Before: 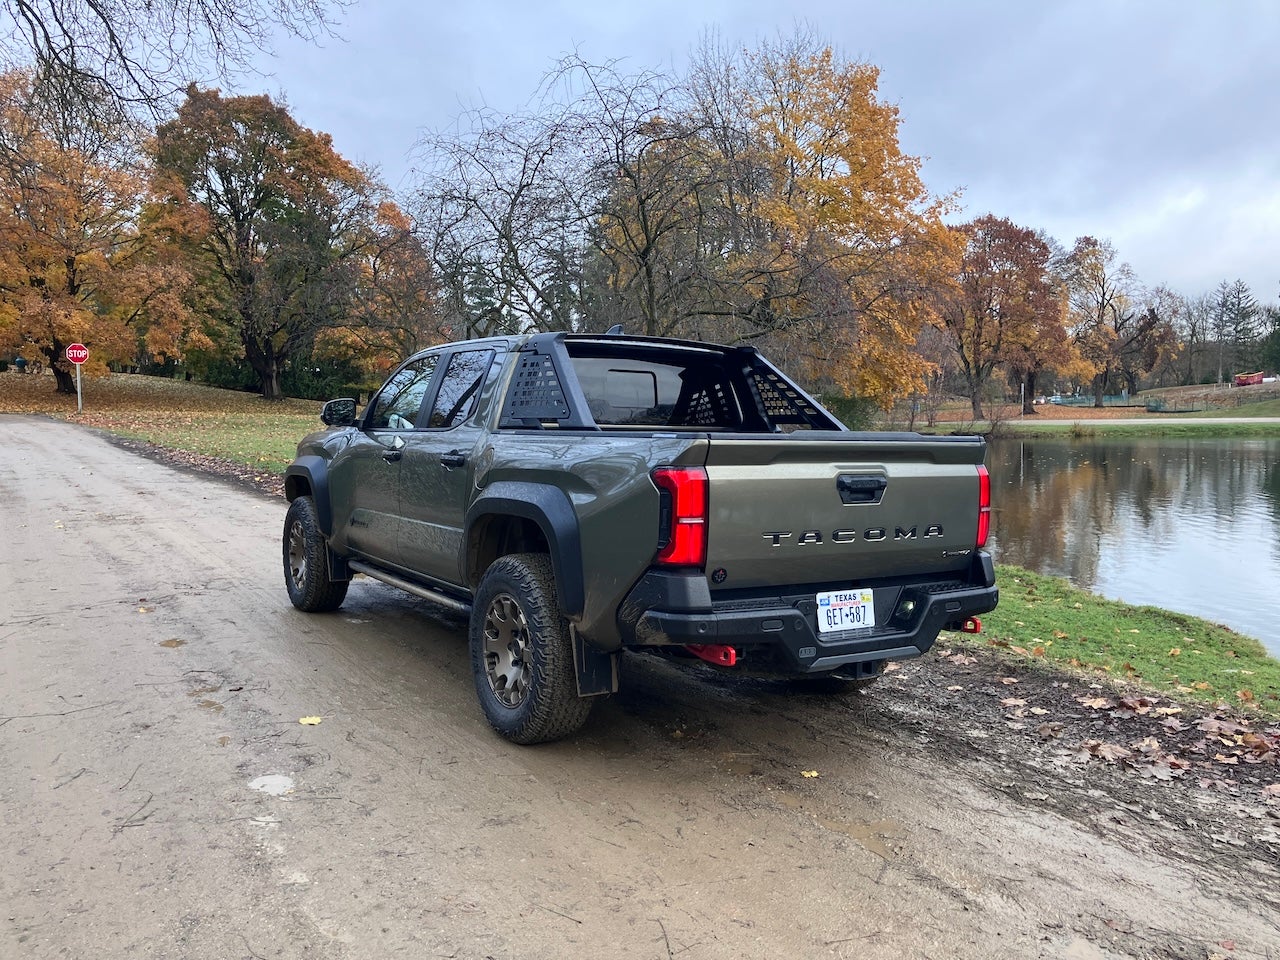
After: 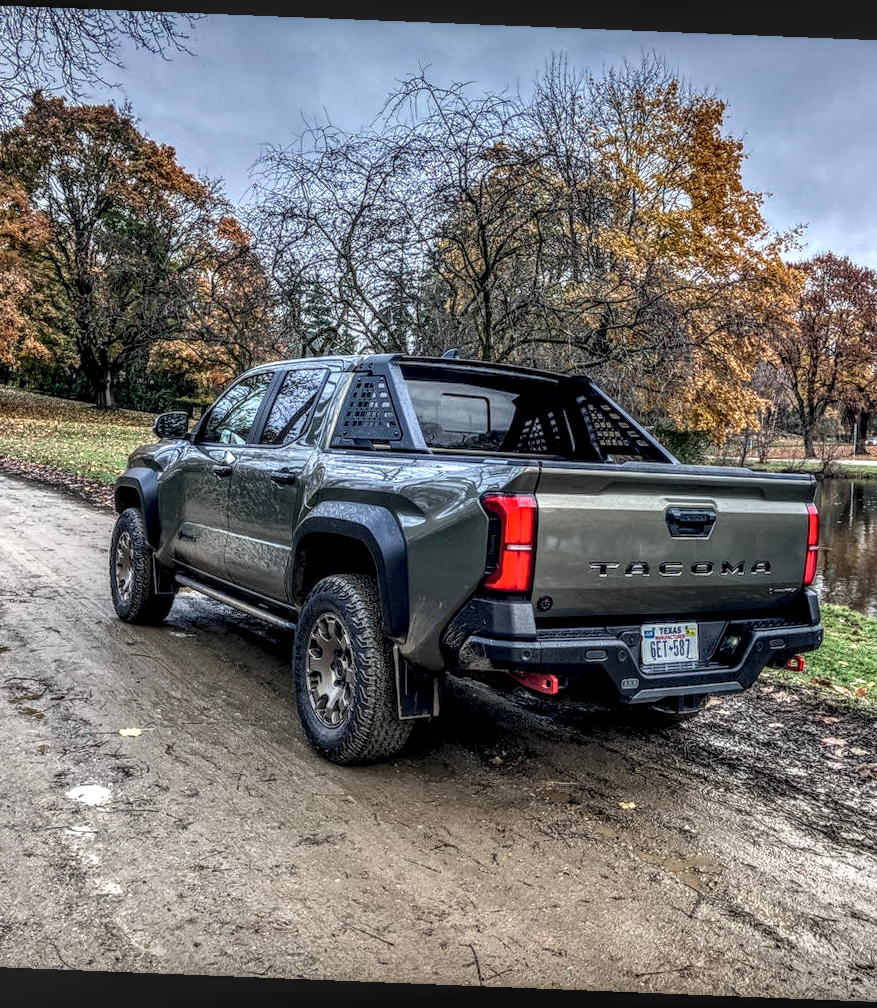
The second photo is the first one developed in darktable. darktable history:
local contrast: highlights 0%, shadows 0%, detail 300%, midtone range 0.3
rotate and perspective: rotation 2.27°, automatic cropping off
crop and rotate: left 14.436%, right 18.898%
vibrance: vibrance 15%
